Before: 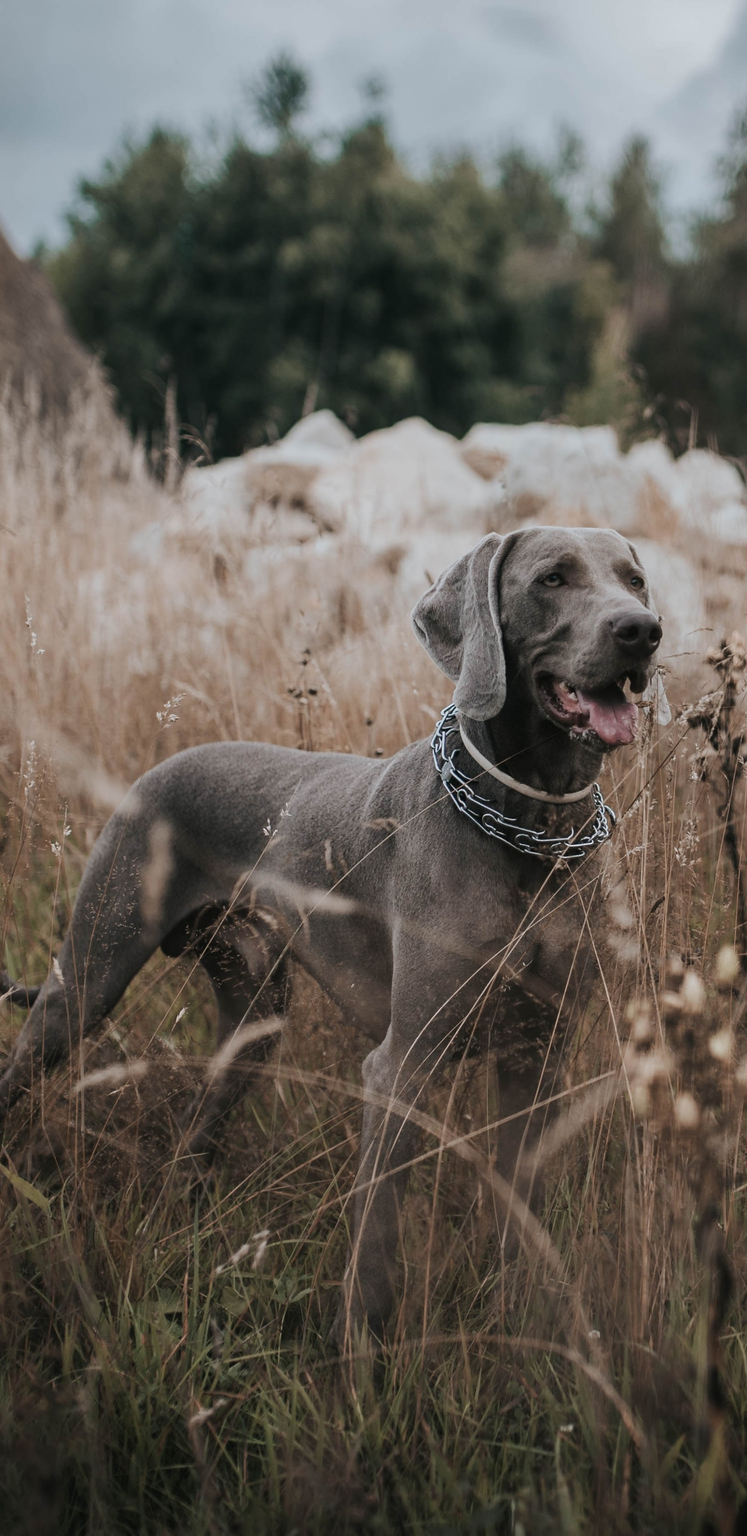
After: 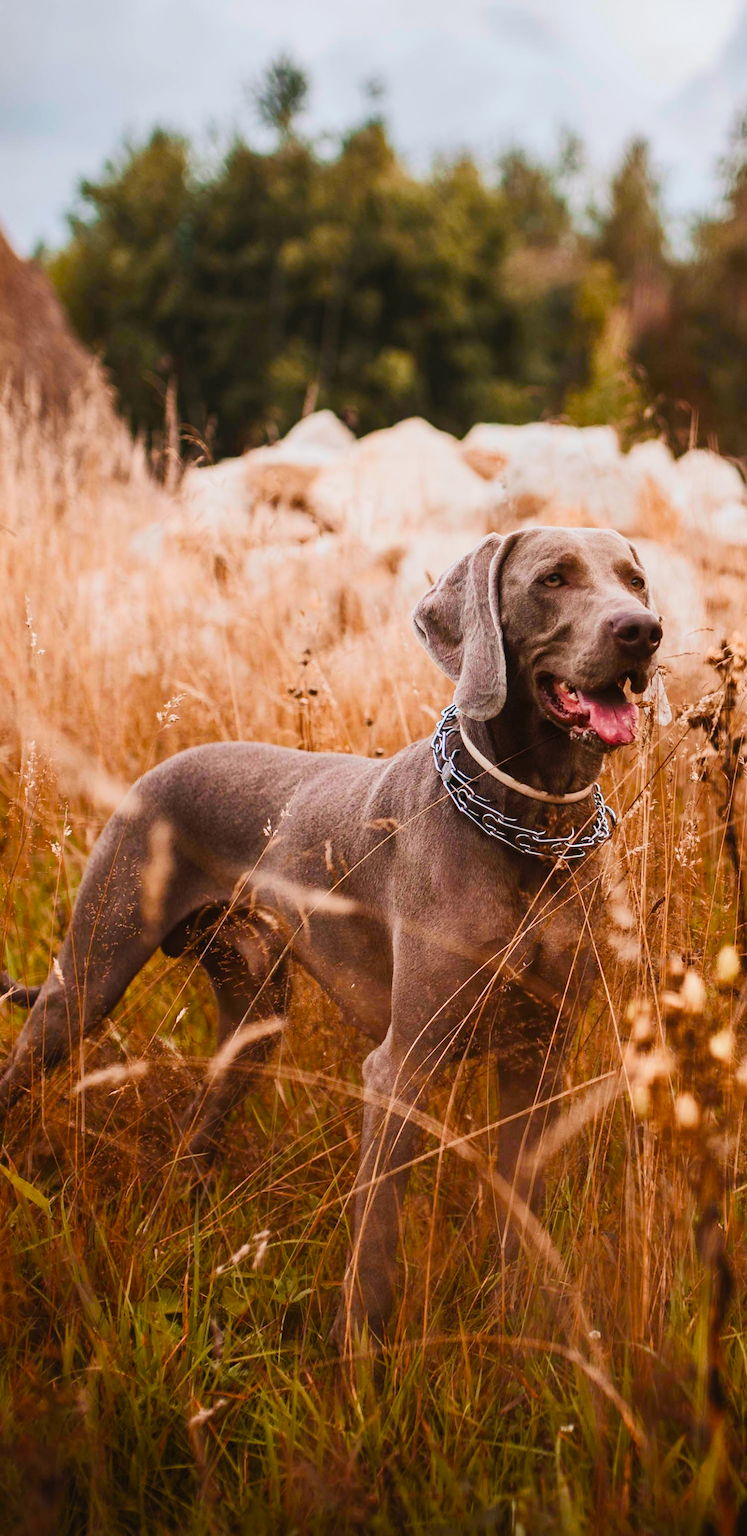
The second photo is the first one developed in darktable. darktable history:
contrast brightness saturation: contrast 0.239, brightness 0.241, saturation 0.387
exposure: black level correction 0.002, compensate highlight preservation false
color balance rgb: power › chroma 1.544%, power › hue 28.32°, perceptual saturation grading › global saturation 46.251%, perceptual saturation grading › highlights -25.283%, perceptual saturation grading › shadows 49.841%, global vibrance 20%
